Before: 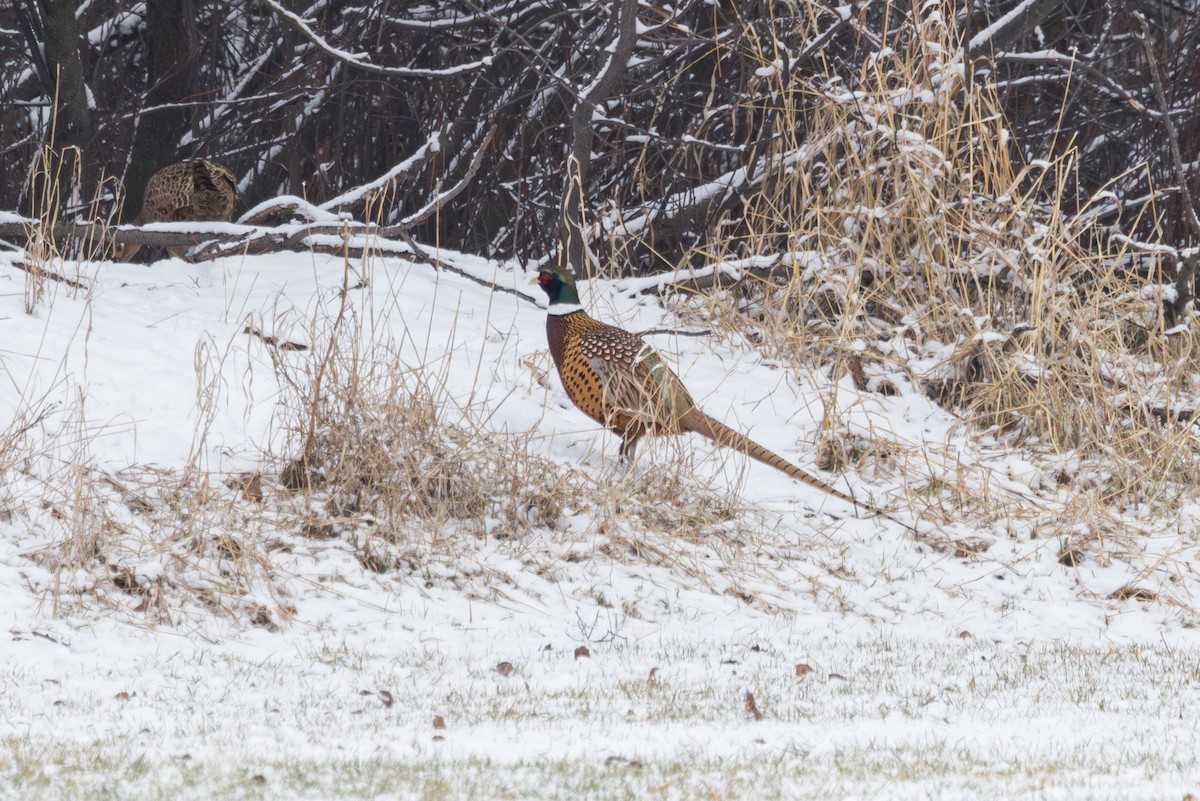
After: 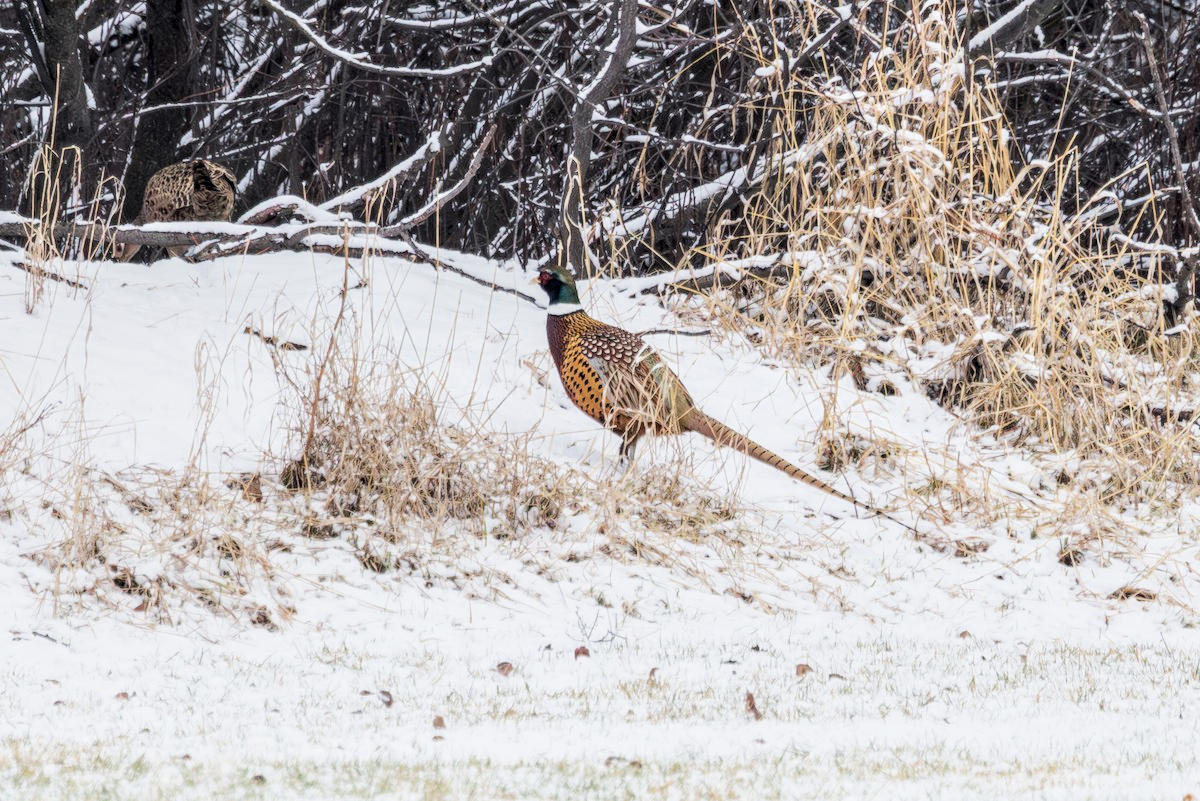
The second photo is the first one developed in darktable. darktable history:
color balance rgb: perceptual saturation grading › global saturation 10%, global vibrance 10%
local contrast: detail 140%
filmic rgb: black relative exposure -5 EV, hardness 2.88, contrast 1.3
exposure: black level correction 0, exposure 0.6 EV, compensate exposure bias true, compensate highlight preservation false
